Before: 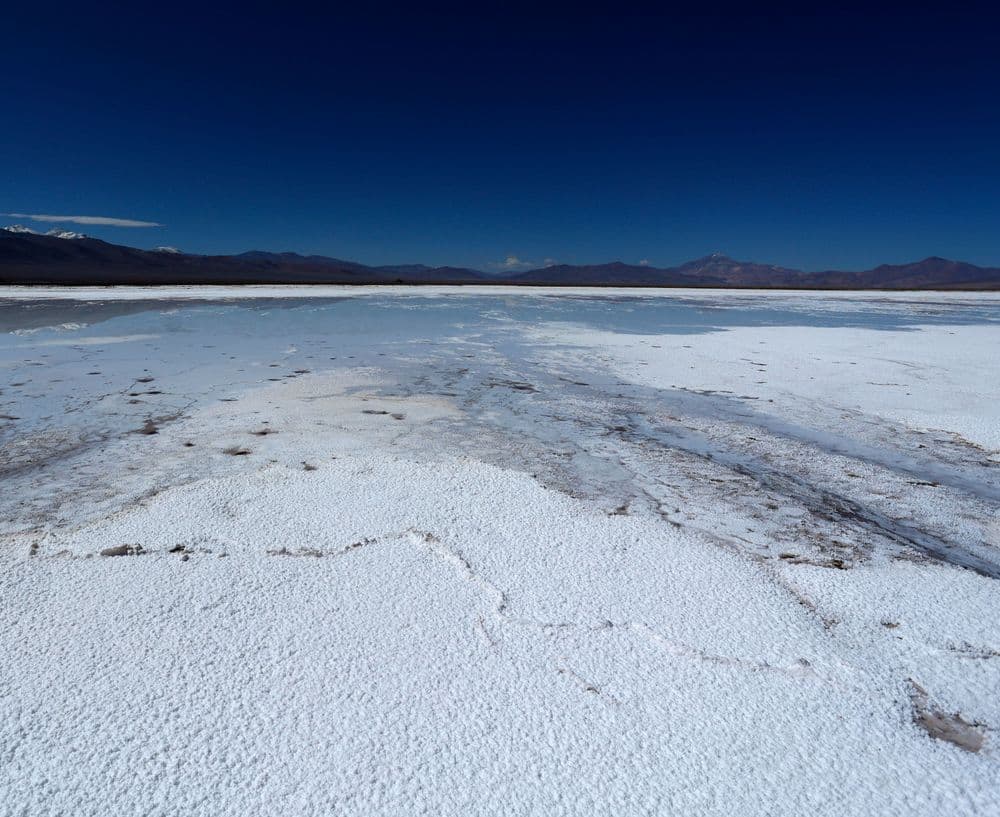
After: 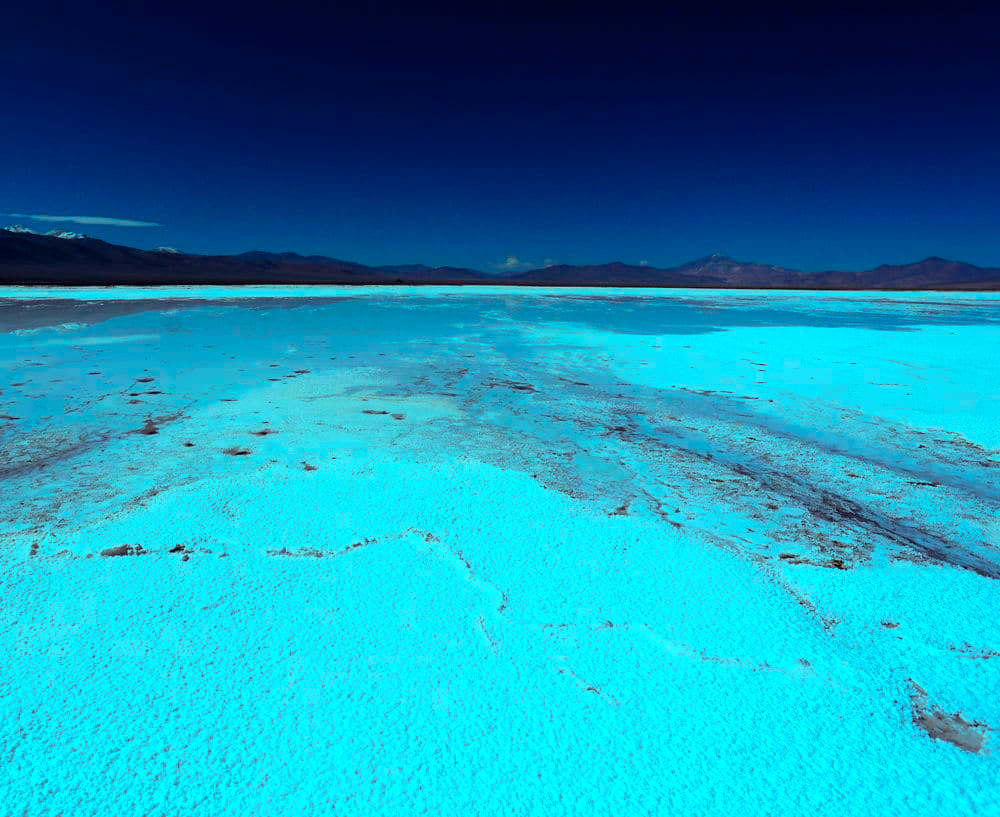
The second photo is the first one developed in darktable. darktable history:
contrast brightness saturation: contrast 0.1, brightness 0.04, saturation 0.091
color correction: highlights a* -0.649, highlights b* -8.56
color balance rgb: power › luminance -3.657%, power › chroma 0.575%, power › hue 37.95°, highlights gain › chroma 7.498%, highlights gain › hue 182.38°, global offset › chroma 0.064%, global offset › hue 253.97°, perceptual saturation grading › global saturation 30.726%, global vibrance 20%
